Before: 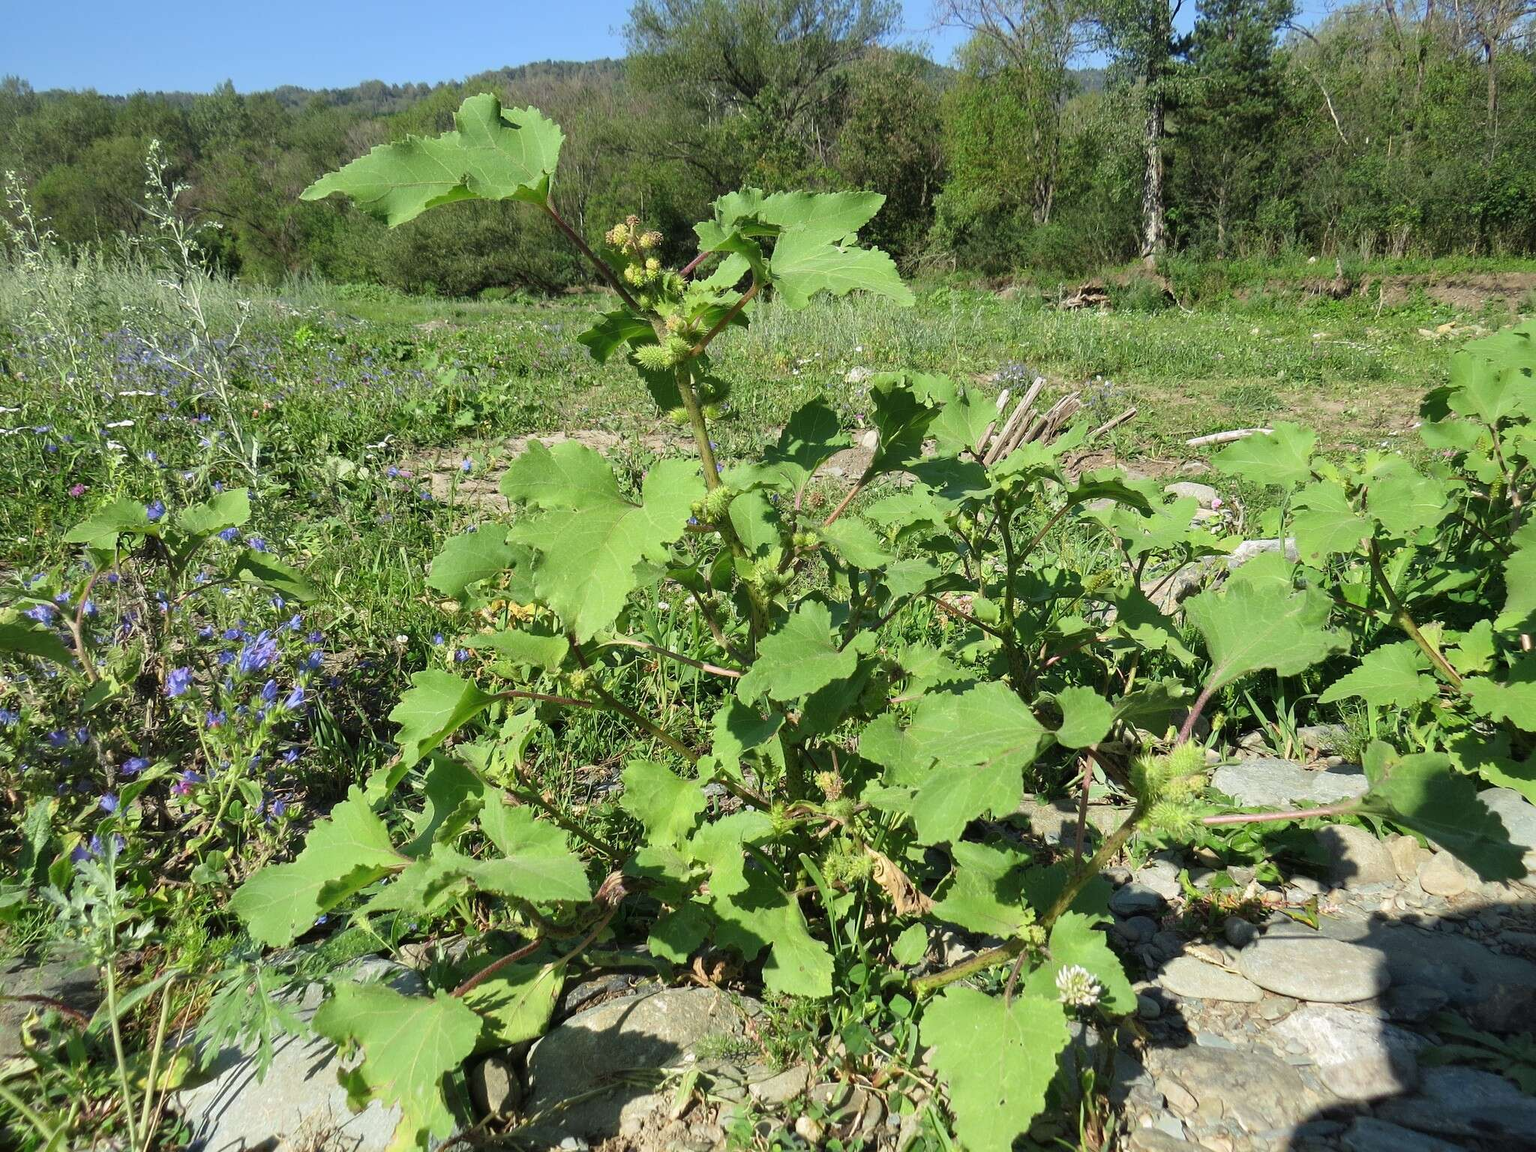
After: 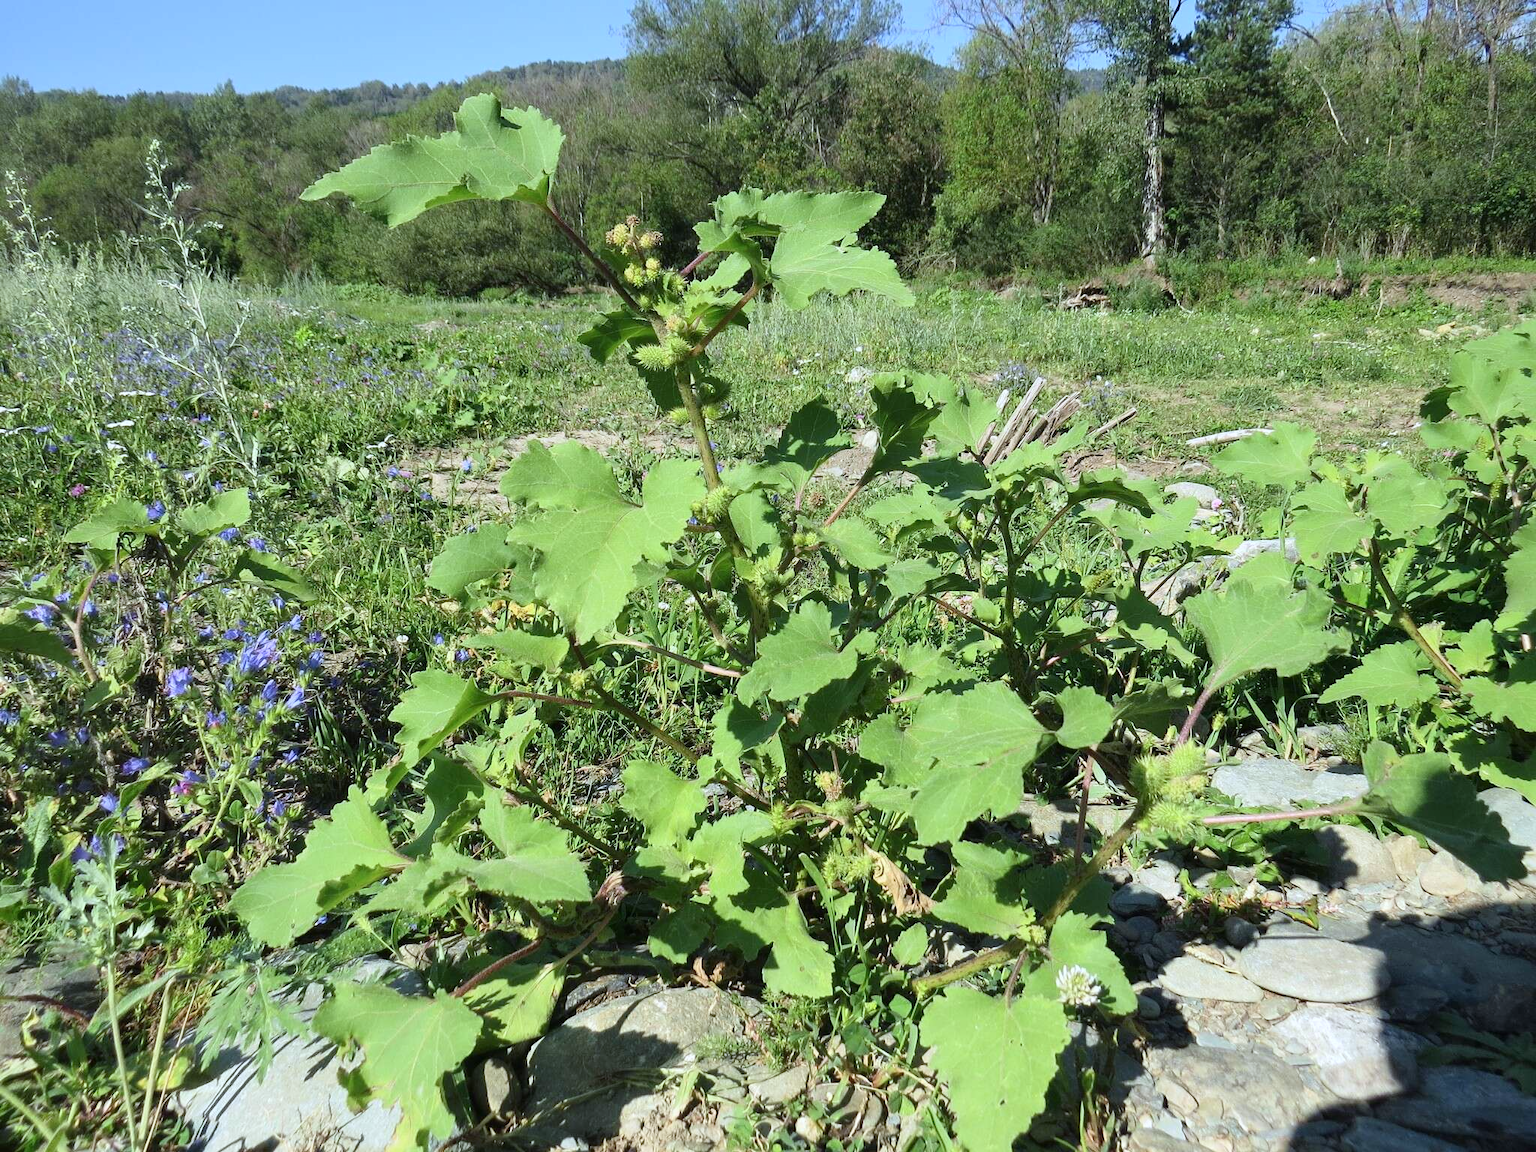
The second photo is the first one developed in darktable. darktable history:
white balance: red 0.954, blue 1.079
contrast brightness saturation: contrast 0.15, brightness 0.05
